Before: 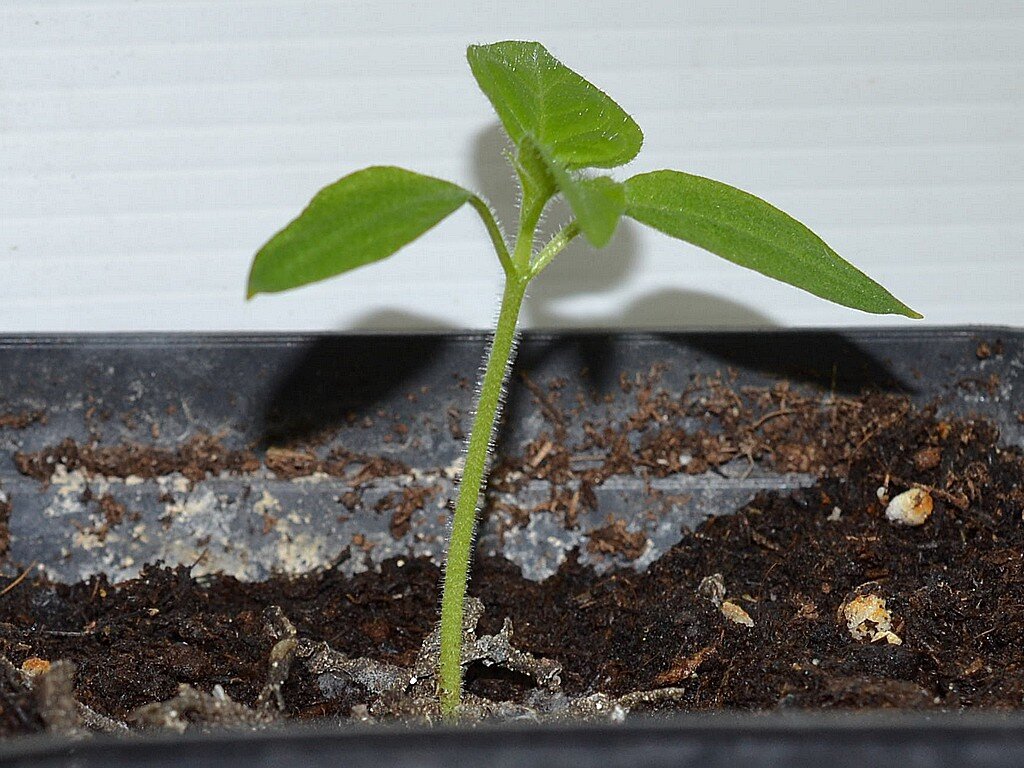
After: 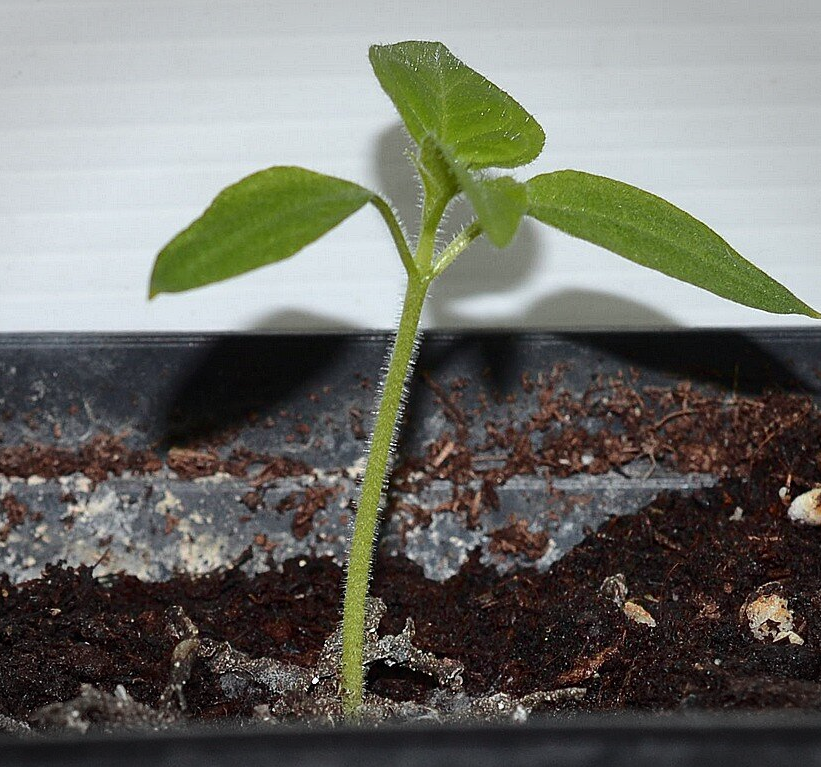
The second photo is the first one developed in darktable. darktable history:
vignetting: fall-off start 100%, brightness -0.282, width/height ratio 1.31
tone curve: curves: ch0 [(0, 0) (0.227, 0.17) (0.766, 0.774) (1, 1)]; ch1 [(0, 0) (0.114, 0.127) (0.437, 0.452) (0.498, 0.498) (0.529, 0.541) (0.579, 0.589) (1, 1)]; ch2 [(0, 0) (0.233, 0.259) (0.493, 0.492) (0.587, 0.573) (1, 1)], color space Lab, independent channels, preserve colors none
crop and rotate: left 9.597%, right 10.195%
